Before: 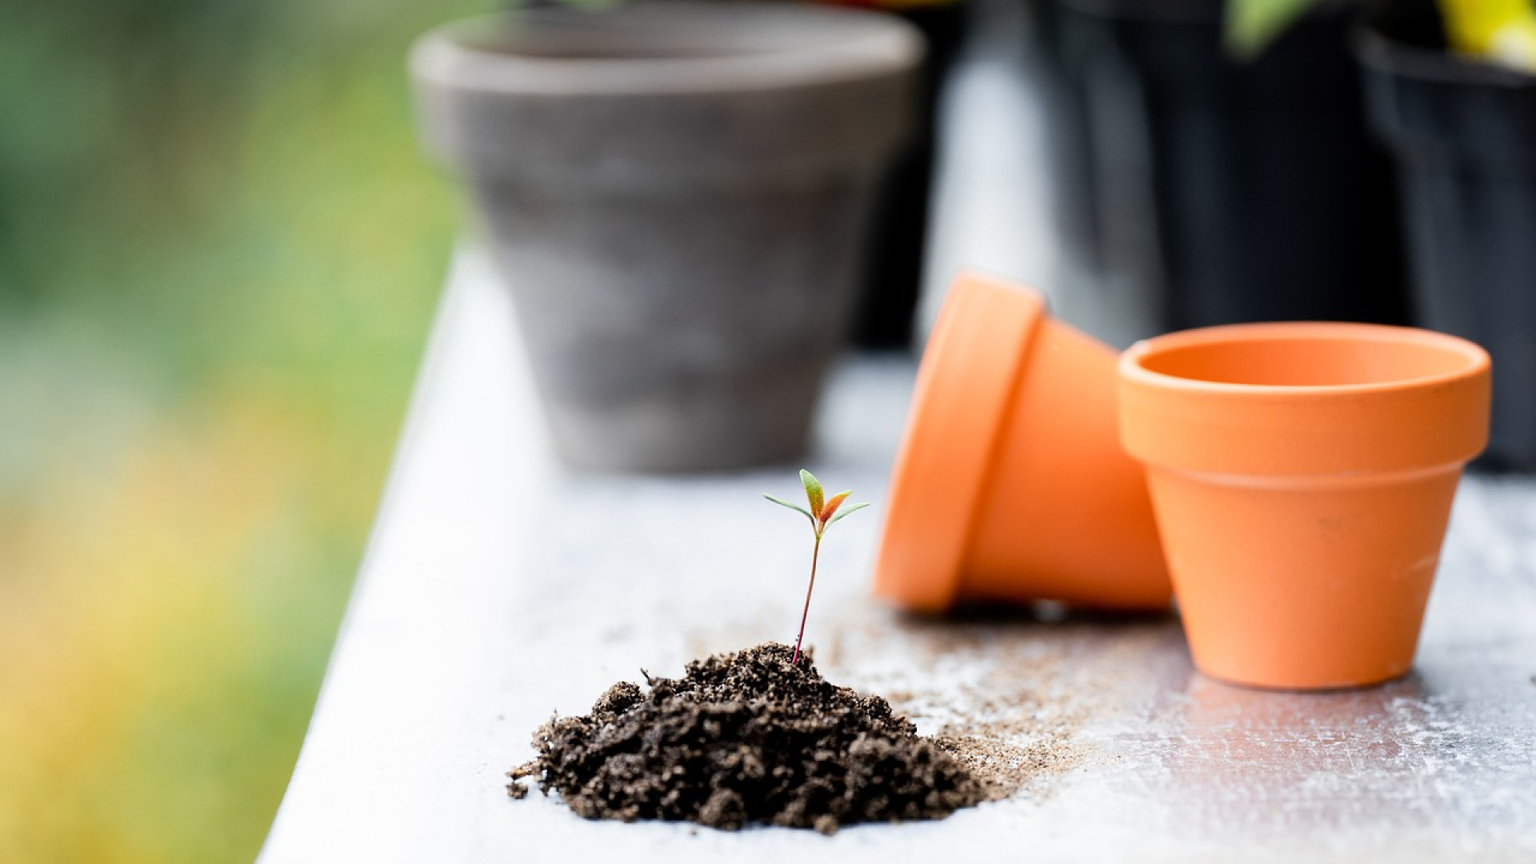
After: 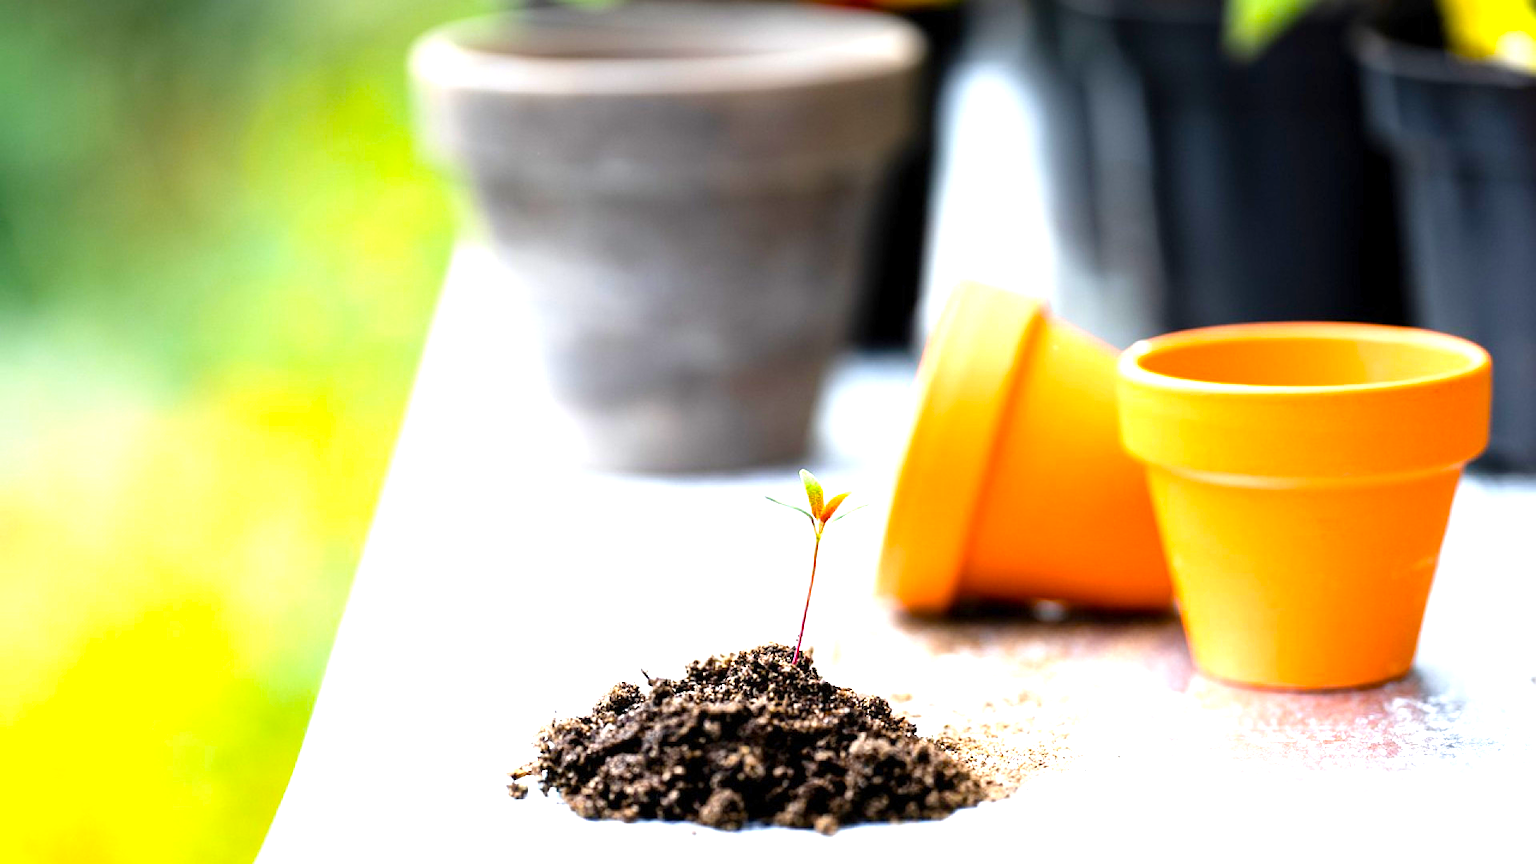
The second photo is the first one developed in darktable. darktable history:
exposure: exposure 1.15 EV, compensate highlight preservation false
color balance rgb: linear chroma grading › global chroma 15%, perceptual saturation grading › global saturation 30%
